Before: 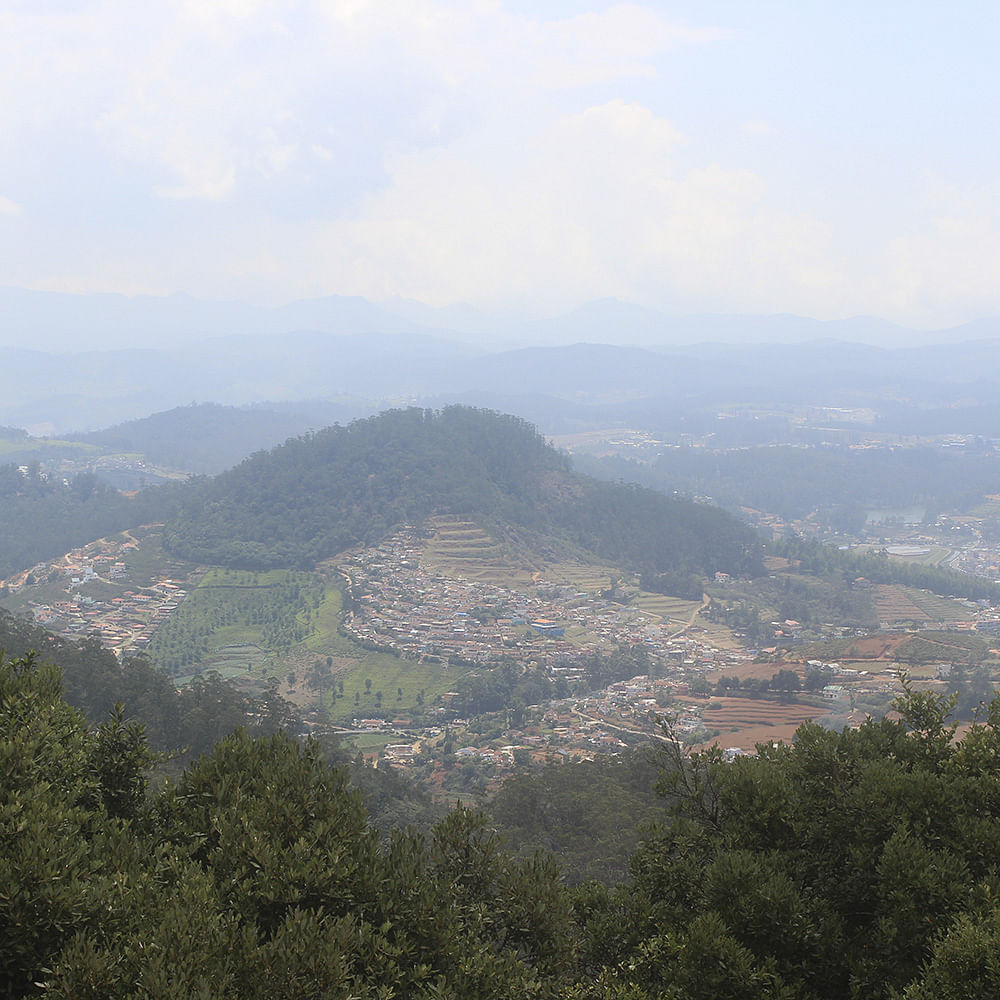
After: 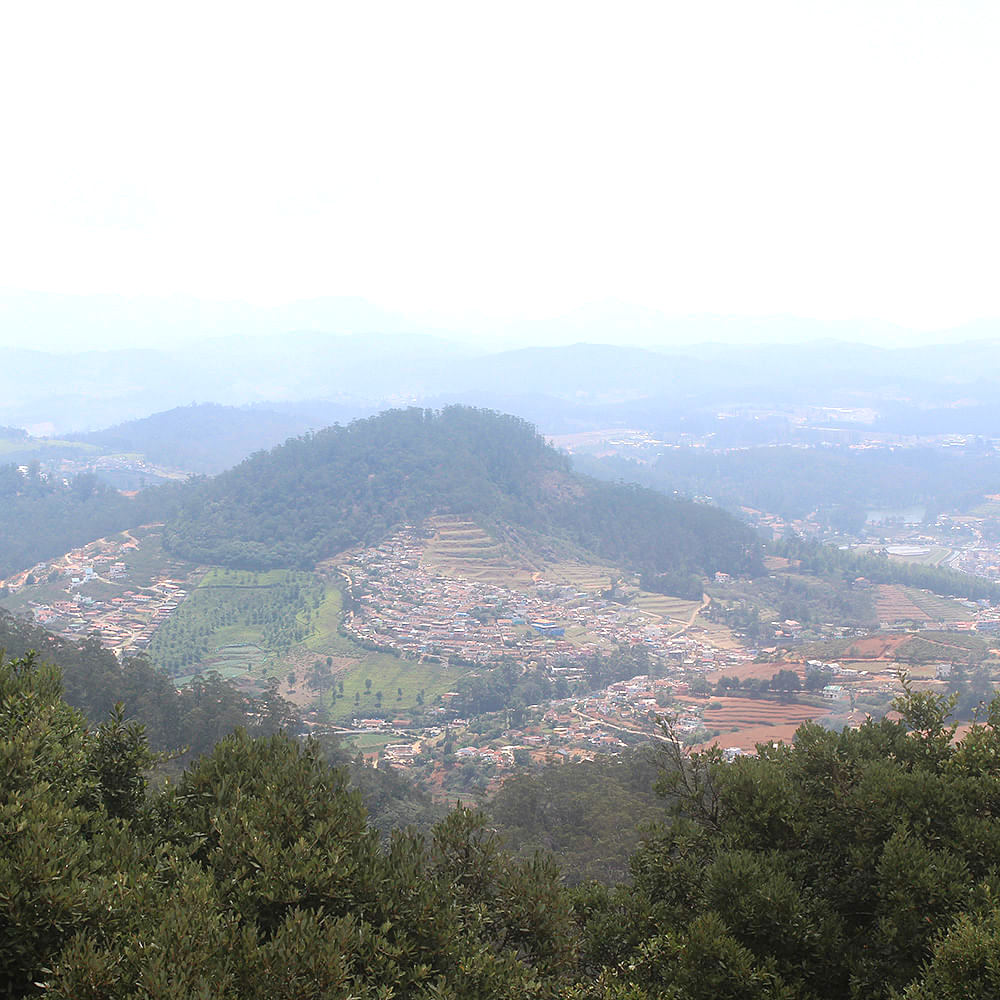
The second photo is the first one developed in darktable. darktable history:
exposure: black level correction 0, exposure 0.5 EV, compensate highlight preservation false
white balance: red 1.009, blue 1.027
